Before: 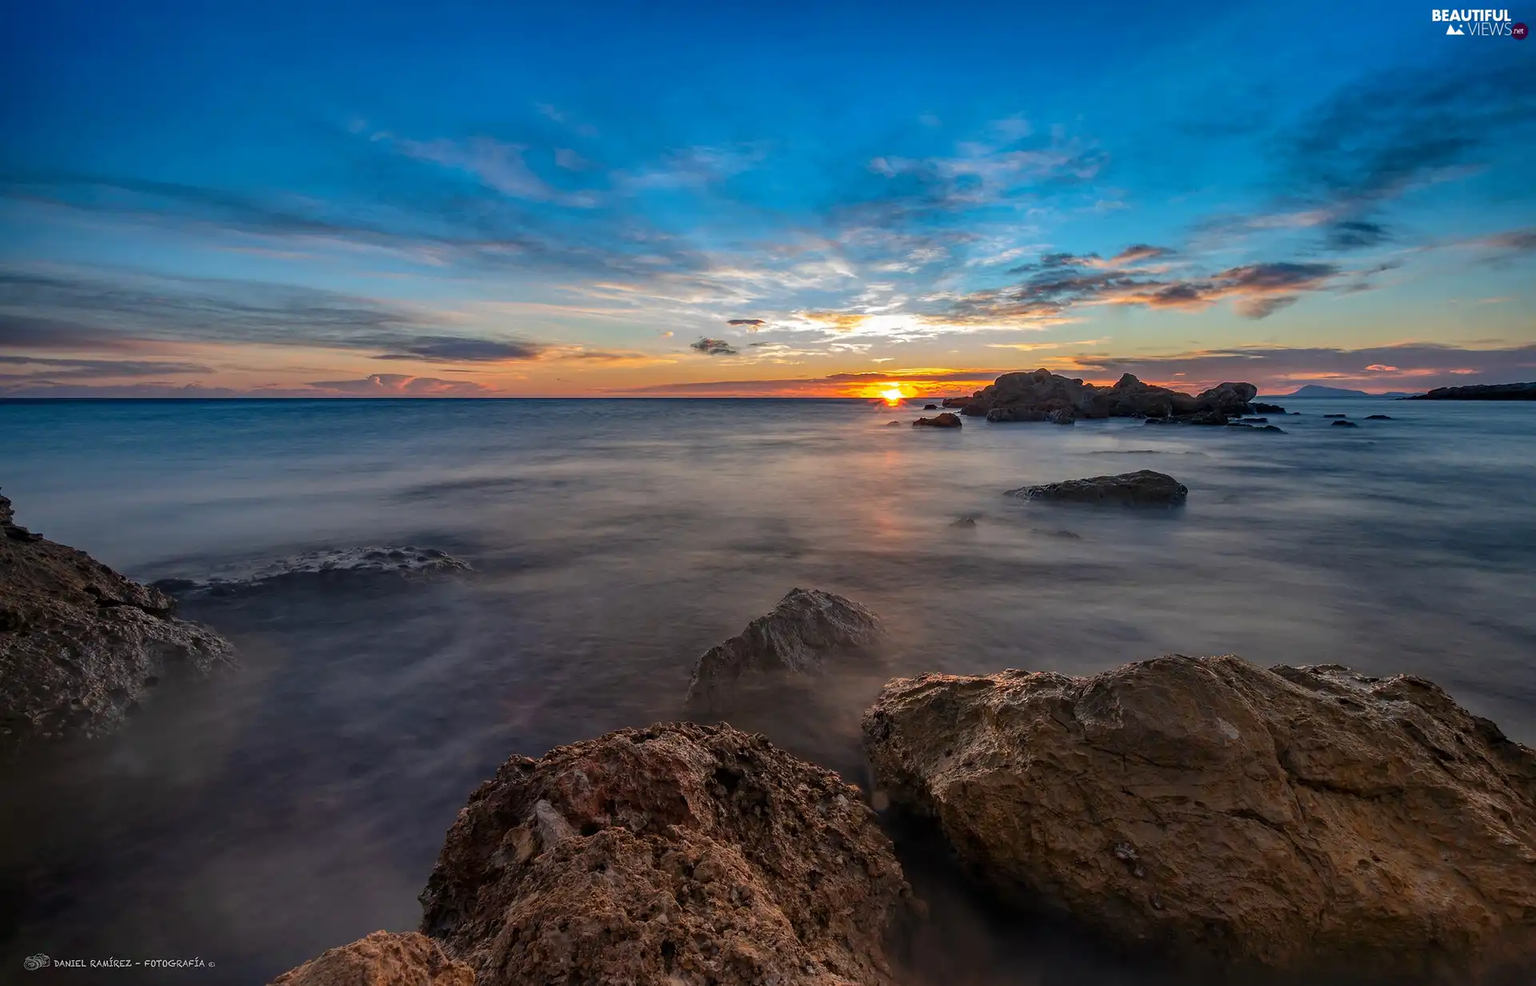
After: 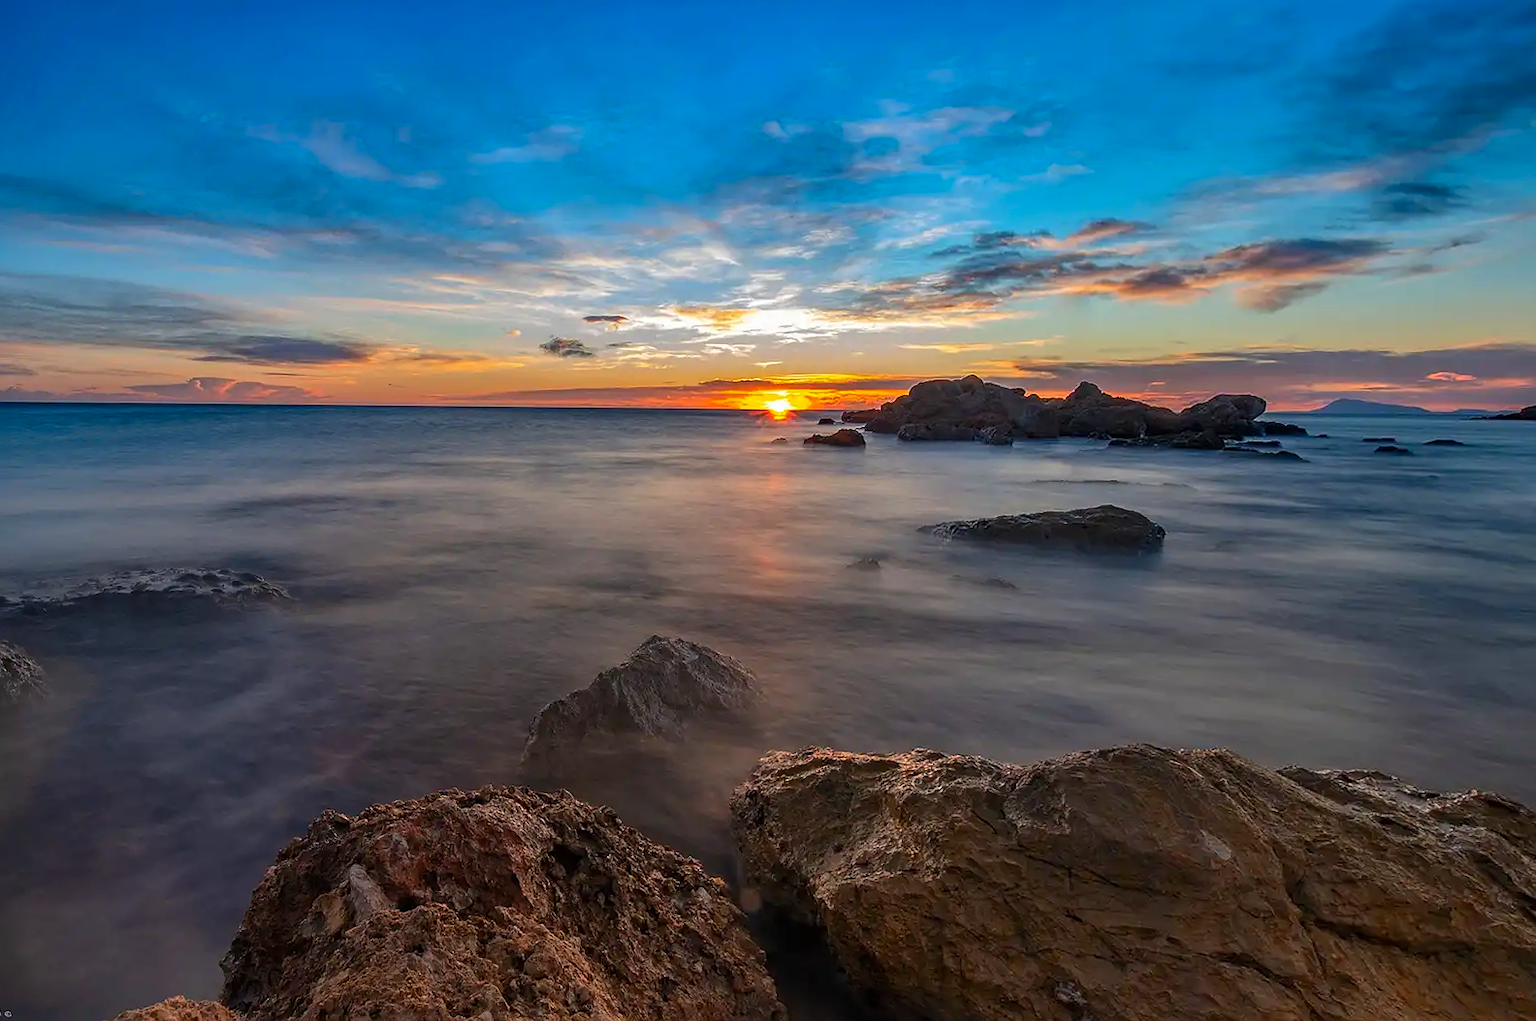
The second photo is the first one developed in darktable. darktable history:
crop: left 8.026%, right 7.374%
fill light: on, module defaults
sharpen: radius 1
rotate and perspective: rotation 1.69°, lens shift (vertical) -0.023, lens shift (horizontal) -0.291, crop left 0.025, crop right 0.988, crop top 0.092, crop bottom 0.842
contrast brightness saturation: contrast 0.04, saturation 0.16
